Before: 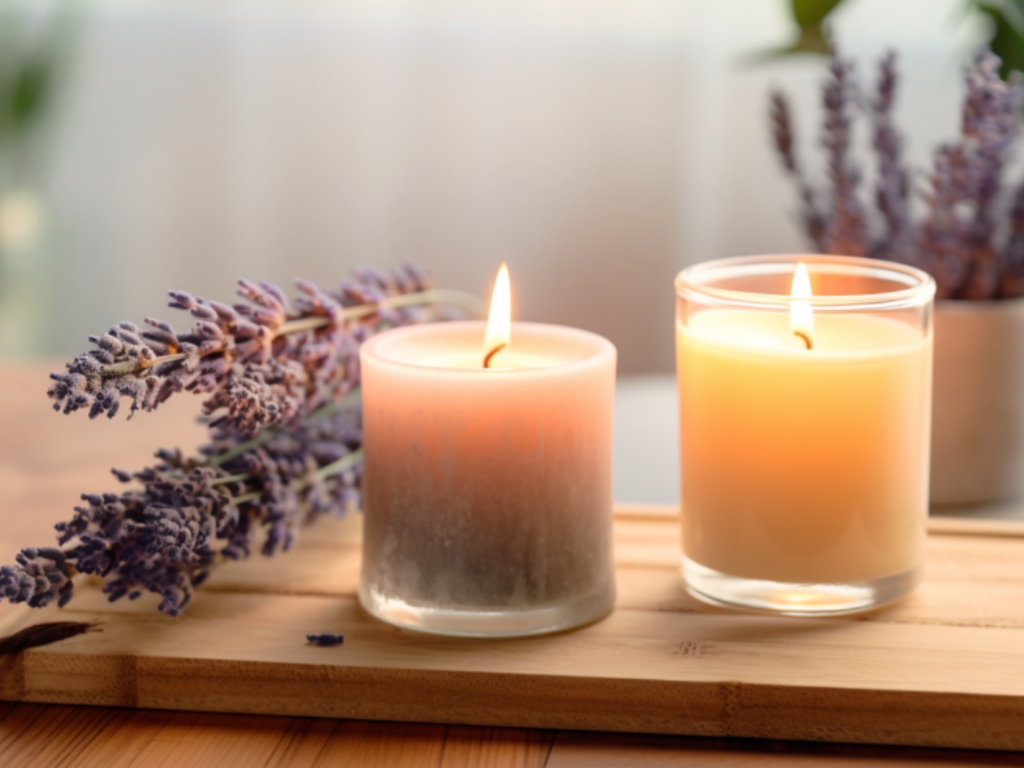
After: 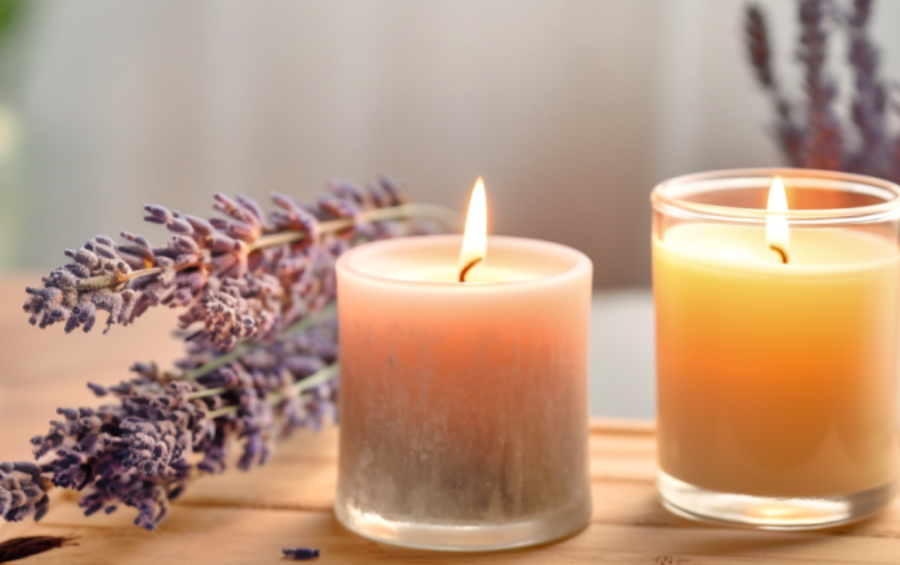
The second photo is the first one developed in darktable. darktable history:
tone equalizer: -7 EV 0.15 EV, -6 EV 0.6 EV, -5 EV 1.15 EV, -4 EV 1.33 EV, -3 EV 1.15 EV, -2 EV 0.6 EV, -1 EV 0.15 EV, mask exposure compensation -0.5 EV
crop and rotate: left 2.425%, top 11.305%, right 9.6%, bottom 15.08%
shadows and highlights: soften with gaussian
